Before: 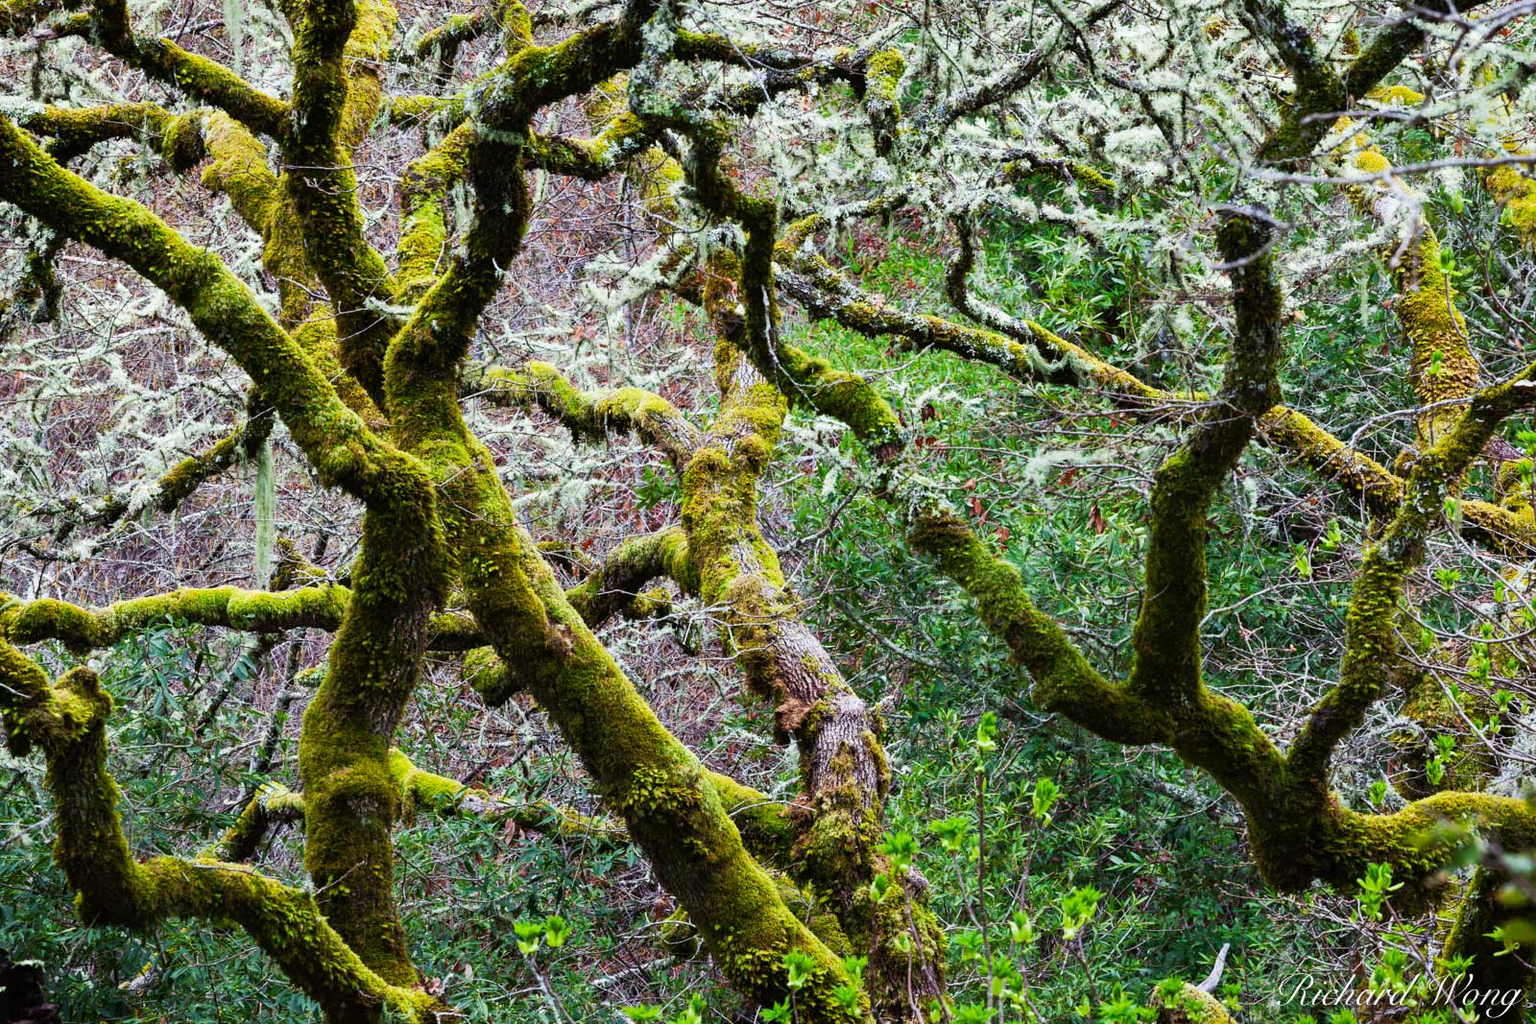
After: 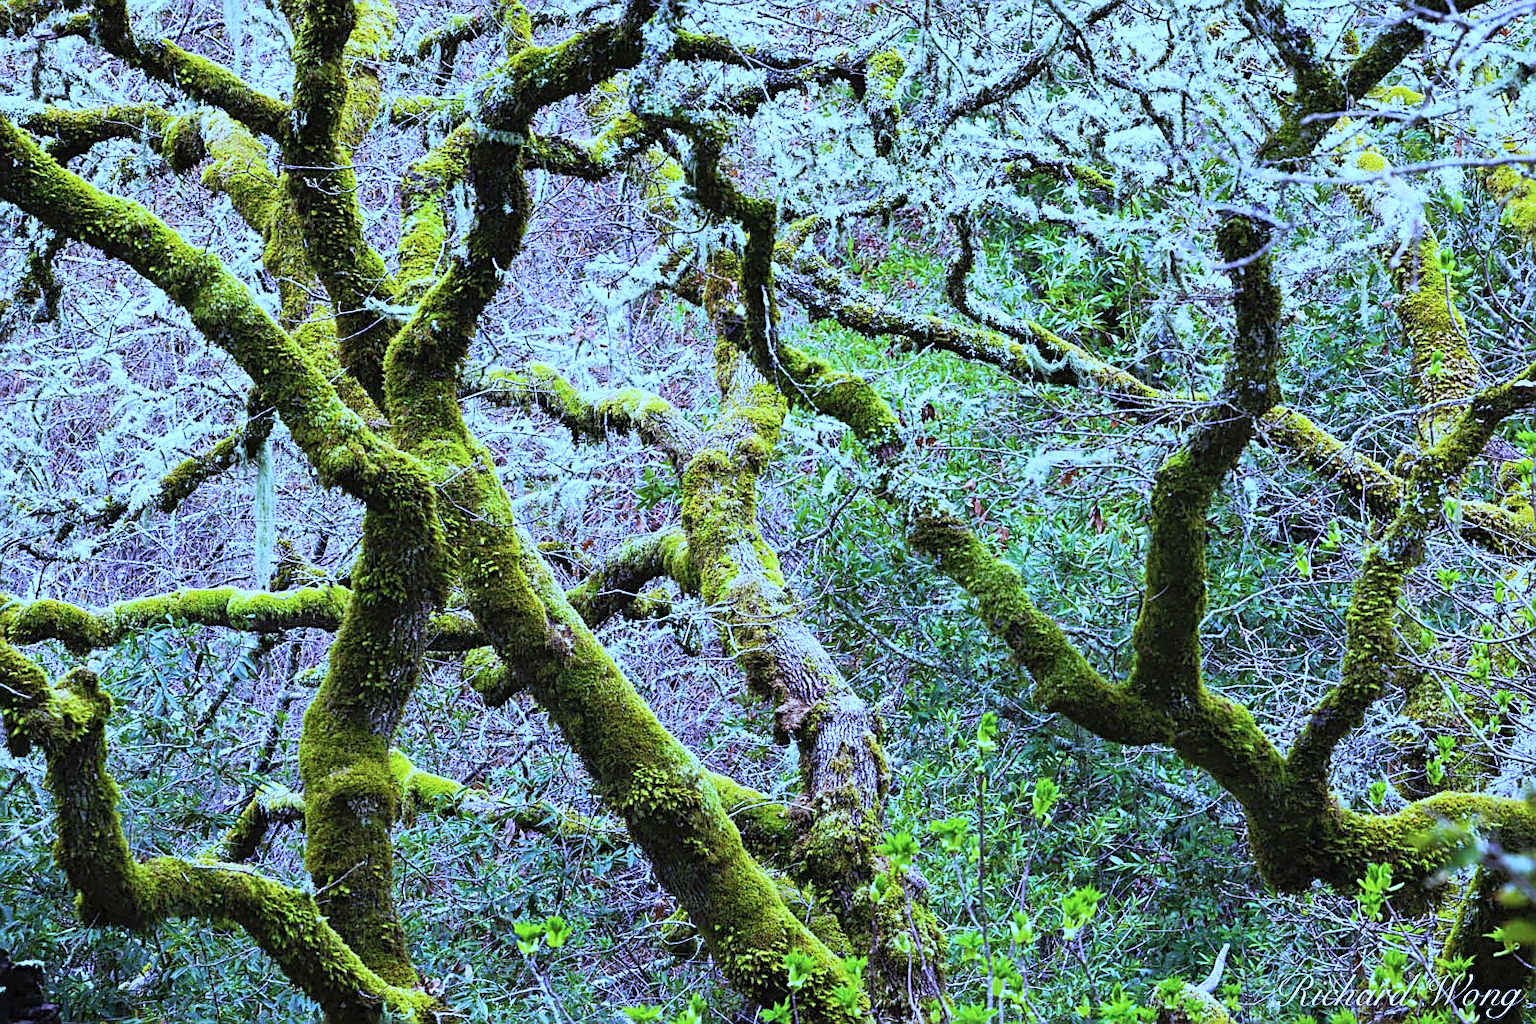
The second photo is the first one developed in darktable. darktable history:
white balance: red 0.766, blue 1.537
sharpen: on, module defaults
contrast brightness saturation: contrast 0.14, brightness 0.21
